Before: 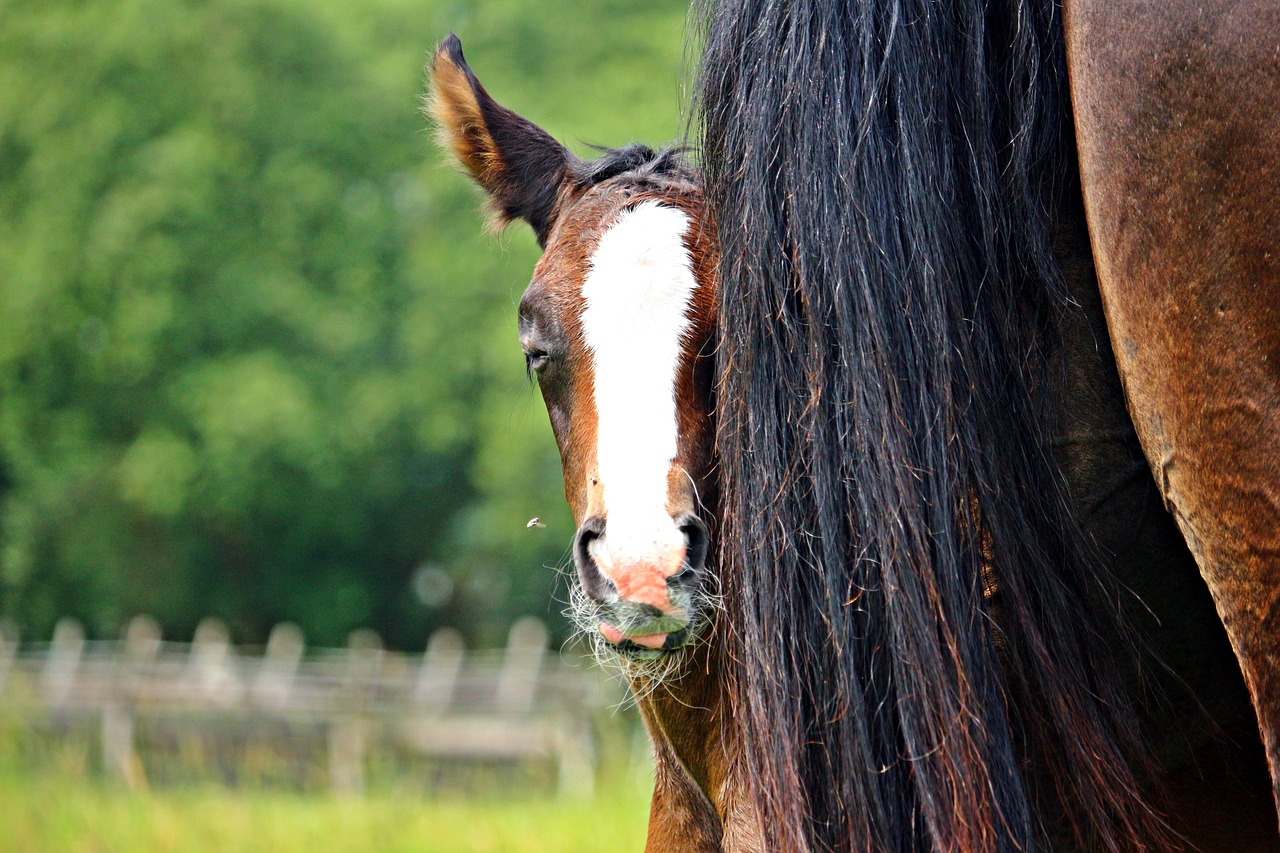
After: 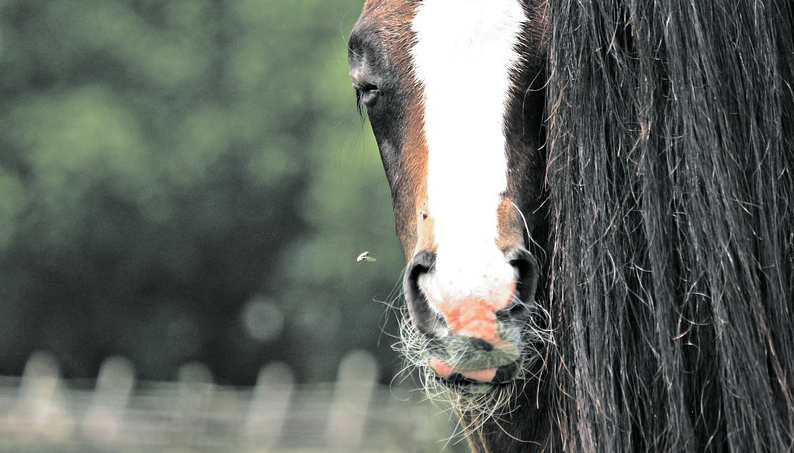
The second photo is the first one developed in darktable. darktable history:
crop: left 13.312%, top 31.28%, right 24.627%, bottom 15.582%
split-toning: shadows › hue 190.8°, shadows › saturation 0.05, highlights › hue 54°, highlights › saturation 0.05, compress 0%
